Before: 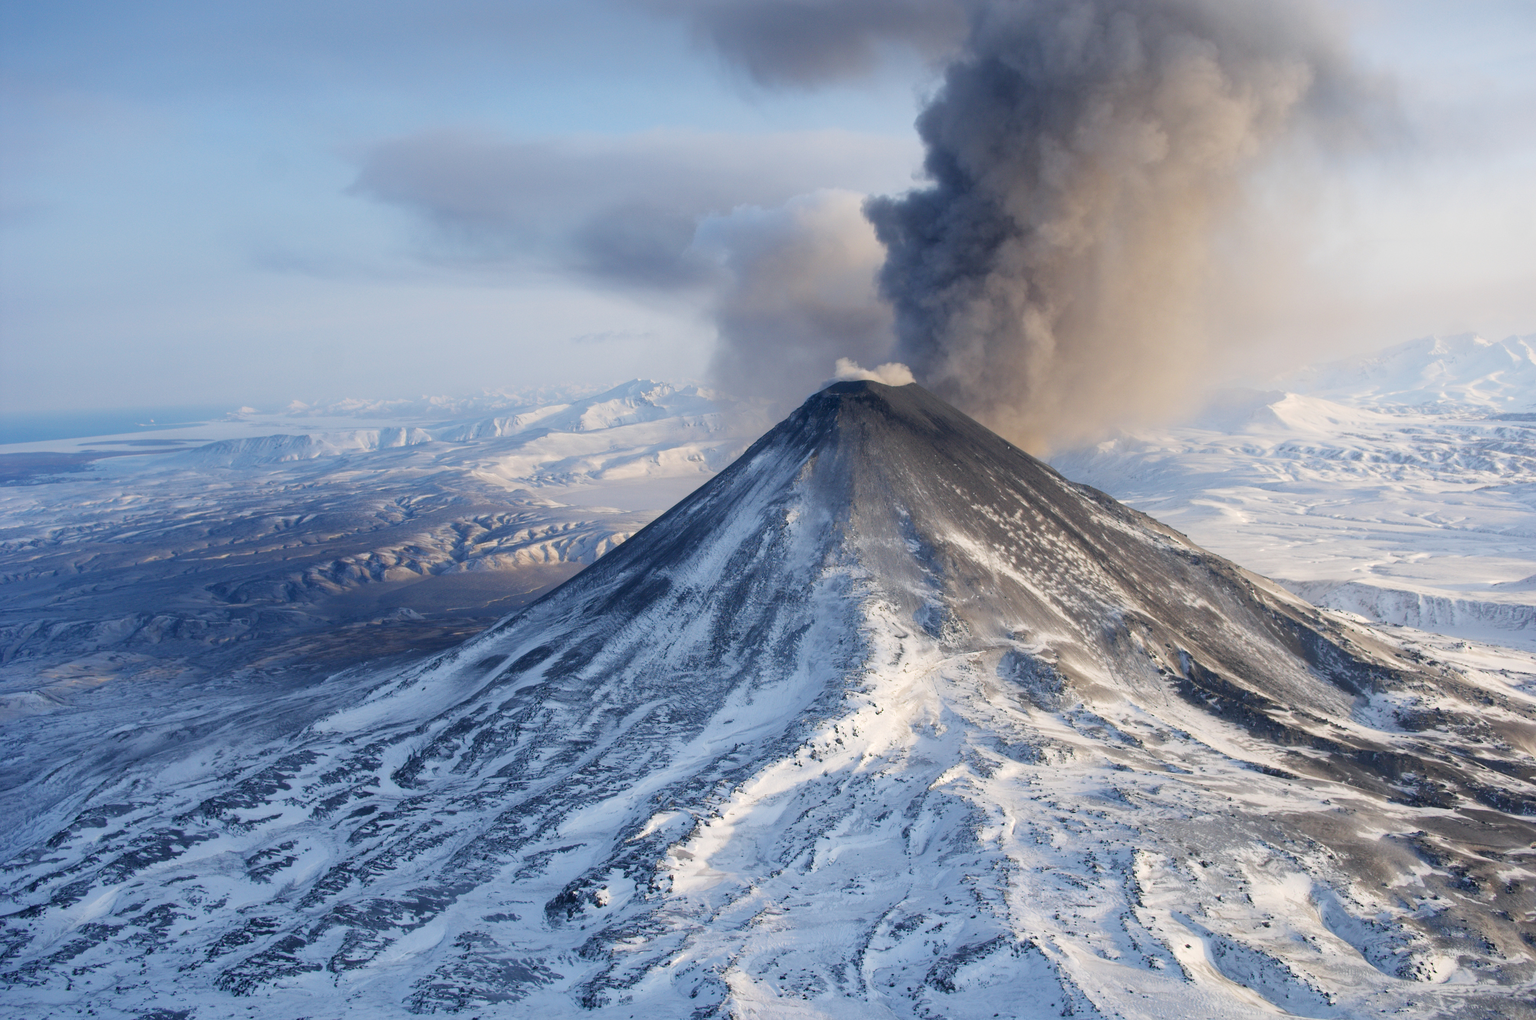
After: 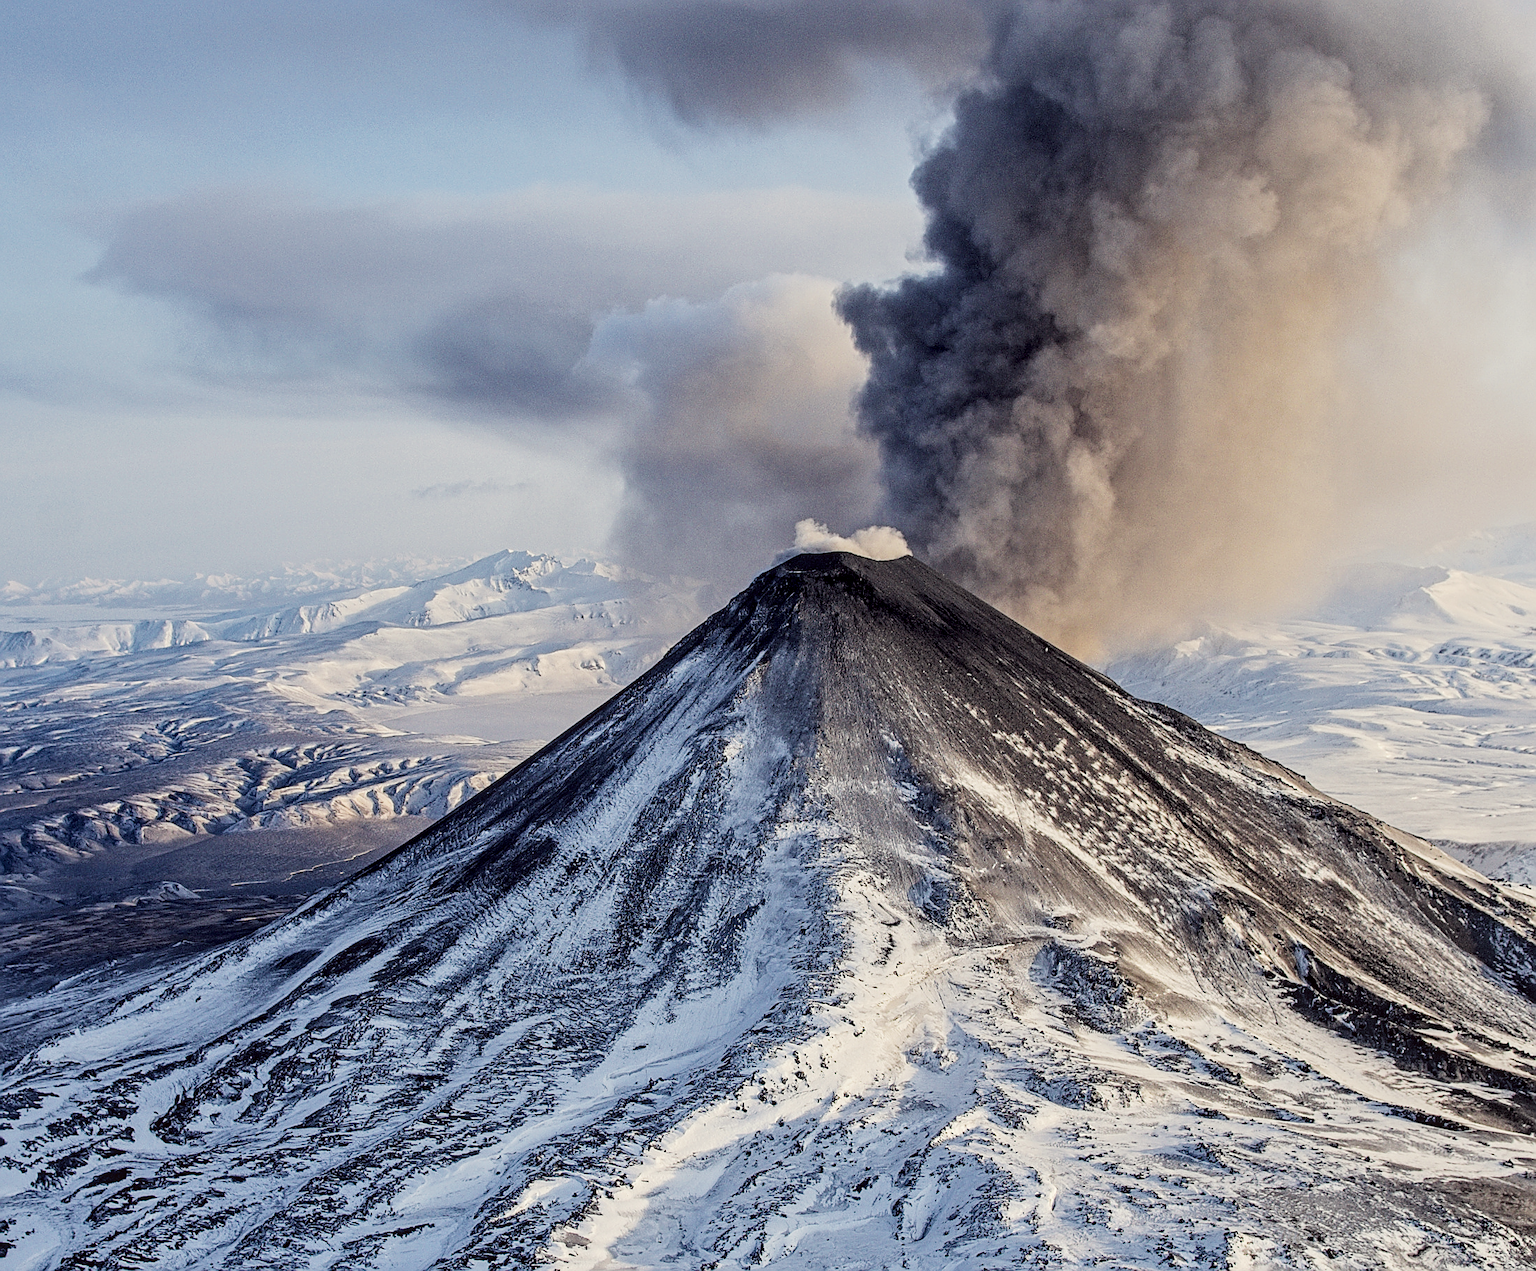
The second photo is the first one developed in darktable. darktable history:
crop: left 18.737%, right 12.332%, bottom 14.015%
sharpen: radius 1.405, amount 1.258, threshold 0.638
exposure: compensate highlight preservation false
local contrast: on, module defaults
contrast equalizer: y [[0.5, 0.542, 0.583, 0.625, 0.667, 0.708], [0.5 ×6], [0.5 ×6], [0 ×6], [0 ×6]]
filmic rgb: black relative exposure -7.5 EV, white relative exposure 4.99 EV, threshold 5.99 EV, hardness 3.32, contrast 1.299, enable highlight reconstruction true
color correction: highlights a* -0.891, highlights b* 4.53, shadows a* 3.56
